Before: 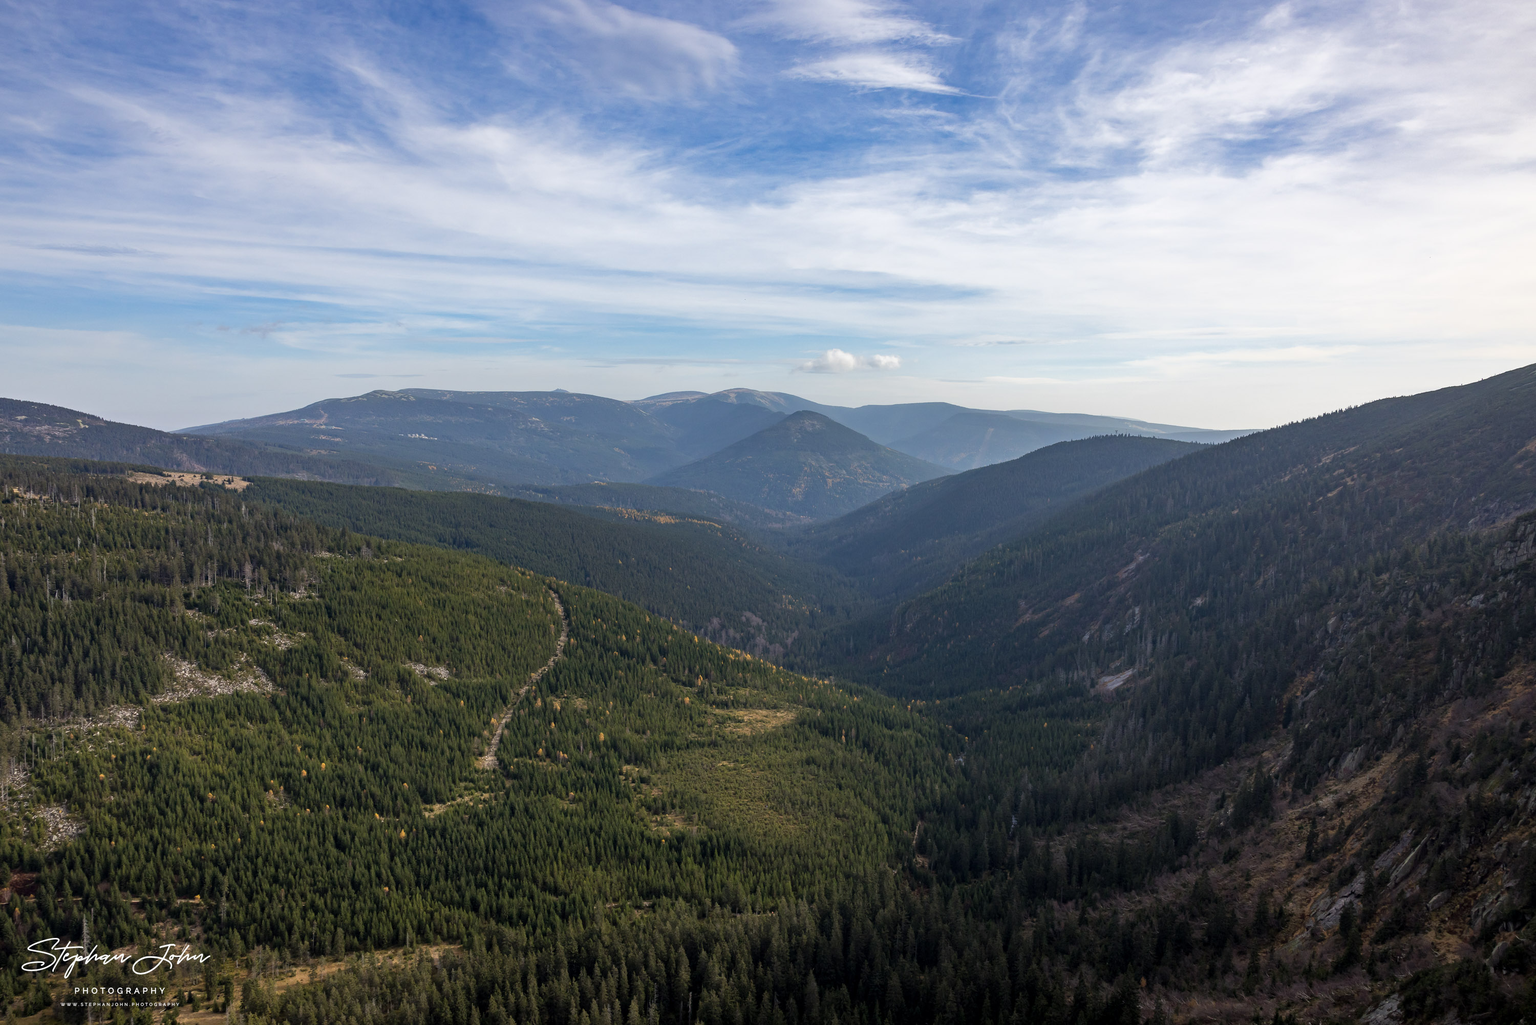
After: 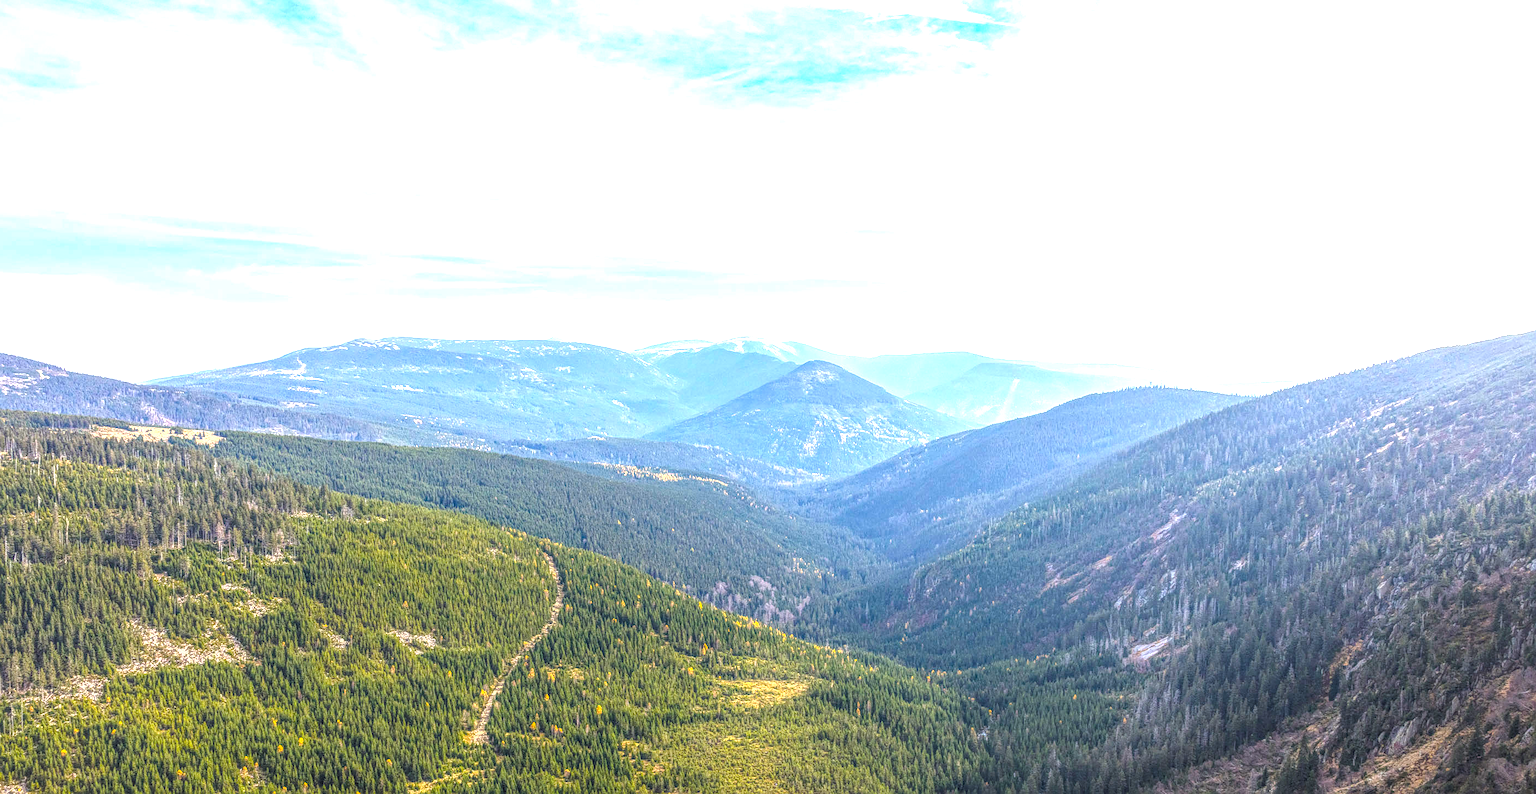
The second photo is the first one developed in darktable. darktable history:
color balance rgb: global offset › luminance 0.473%, global offset › hue 168.82°, linear chroma grading › shadows 19.972%, linear chroma grading › highlights 2.654%, linear chroma grading › mid-tones 10.051%, perceptual saturation grading › global saturation 29.431%, global vibrance 23.86%
crop: left 2.777%, top 7.282%, right 3.456%, bottom 20.182%
exposure: black level correction 0, exposure 1.179 EV, compensate highlight preservation false
local contrast: highlights 3%, shadows 0%, detail 200%, midtone range 0.244
sharpen: on, module defaults
tone equalizer: -8 EV -0.726 EV, -7 EV -0.716 EV, -6 EV -0.573 EV, -5 EV -0.393 EV, -3 EV 0.379 EV, -2 EV 0.6 EV, -1 EV 0.682 EV, +0 EV 0.745 EV, mask exposure compensation -0.491 EV
